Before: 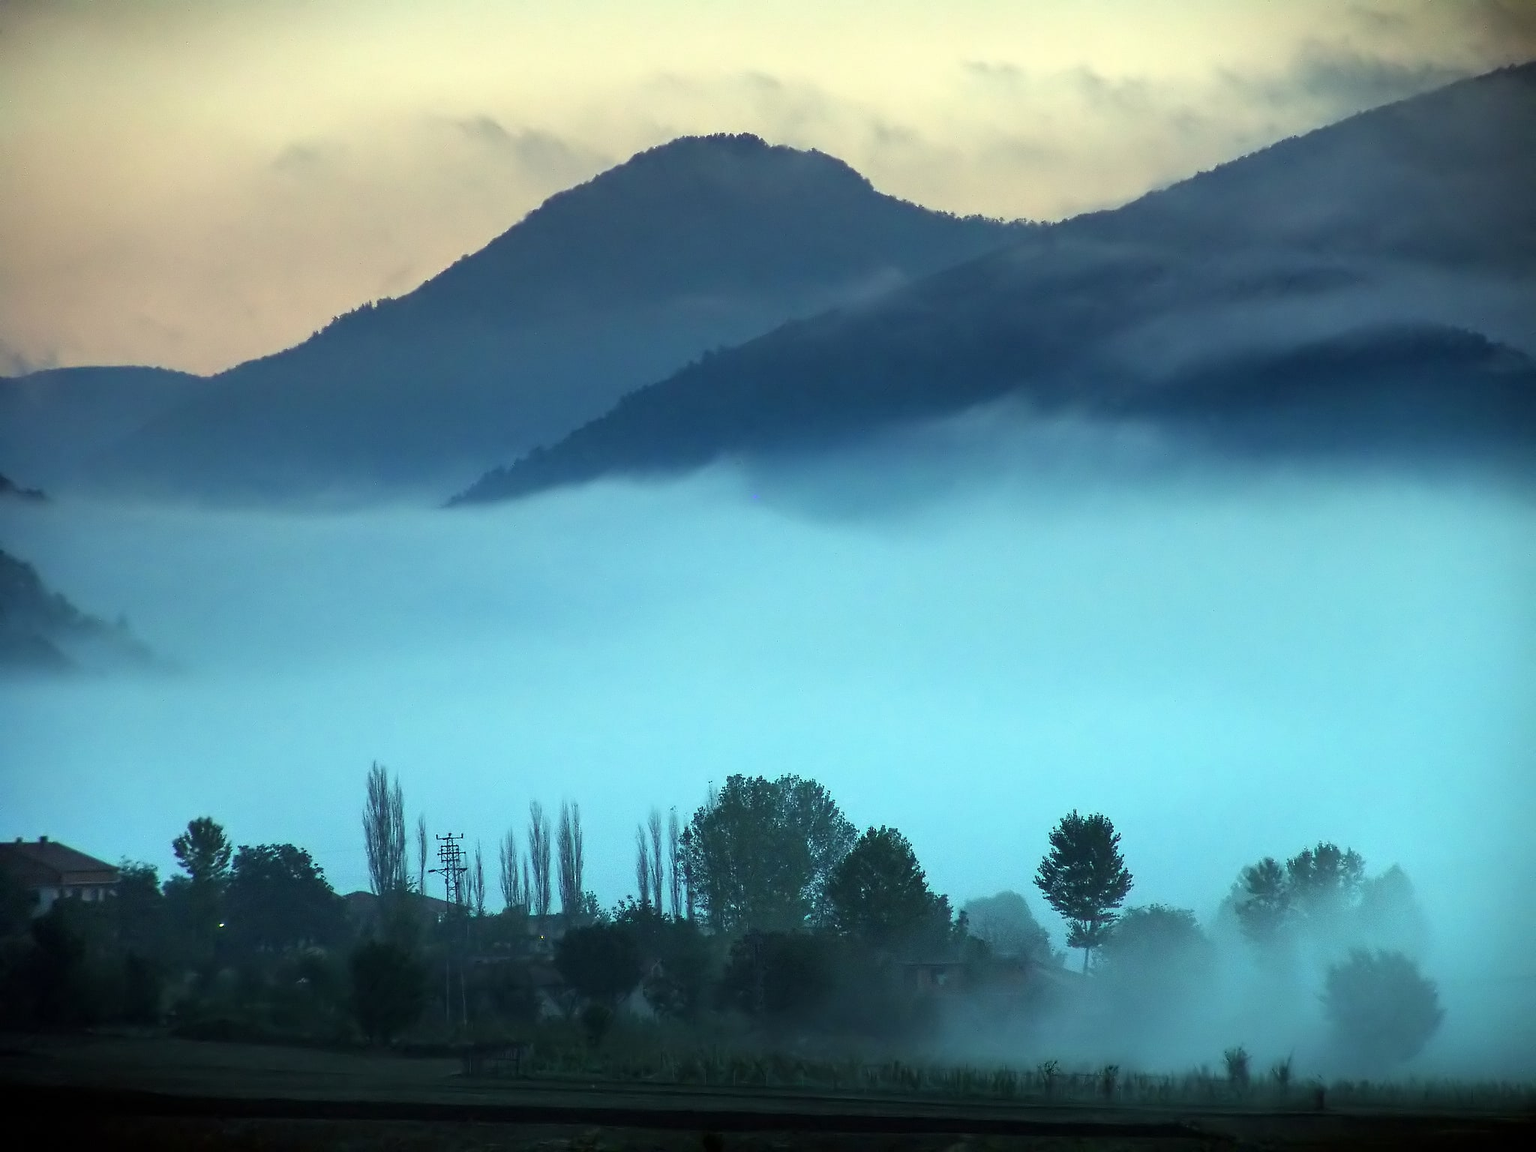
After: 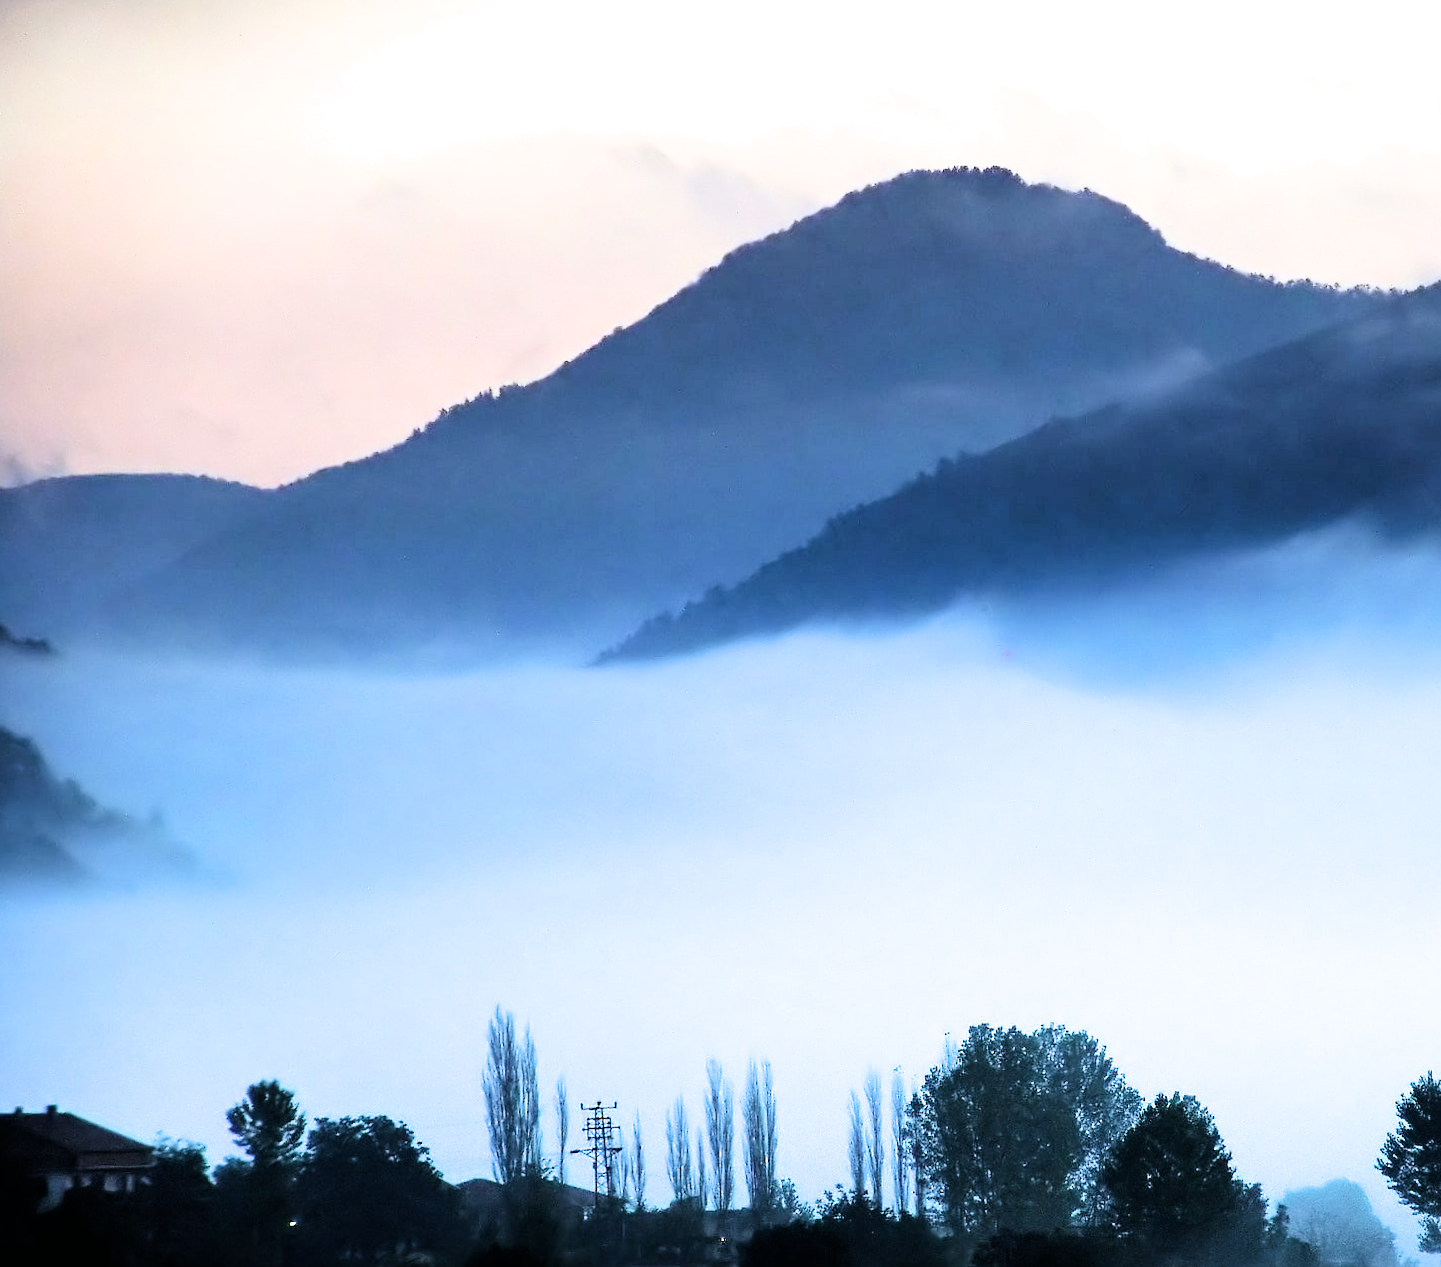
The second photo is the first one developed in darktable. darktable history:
white balance: red 1.042, blue 1.17
crop: right 28.885%, bottom 16.626%
exposure: exposure 0.3 EV, compensate highlight preservation false
tone equalizer: -8 EV -0.417 EV, -7 EV -0.389 EV, -6 EV -0.333 EV, -5 EV -0.222 EV, -3 EV 0.222 EV, -2 EV 0.333 EV, -1 EV 0.389 EV, +0 EV 0.417 EV, edges refinement/feathering 500, mask exposure compensation -1.57 EV, preserve details no
rotate and perspective: rotation 0.174°, lens shift (vertical) 0.013, lens shift (horizontal) 0.019, shear 0.001, automatic cropping original format, crop left 0.007, crop right 0.991, crop top 0.016, crop bottom 0.997
filmic rgb: black relative exposure -5.42 EV, white relative exposure 2.85 EV, dynamic range scaling -37.73%, hardness 4, contrast 1.605, highlights saturation mix -0.93%
